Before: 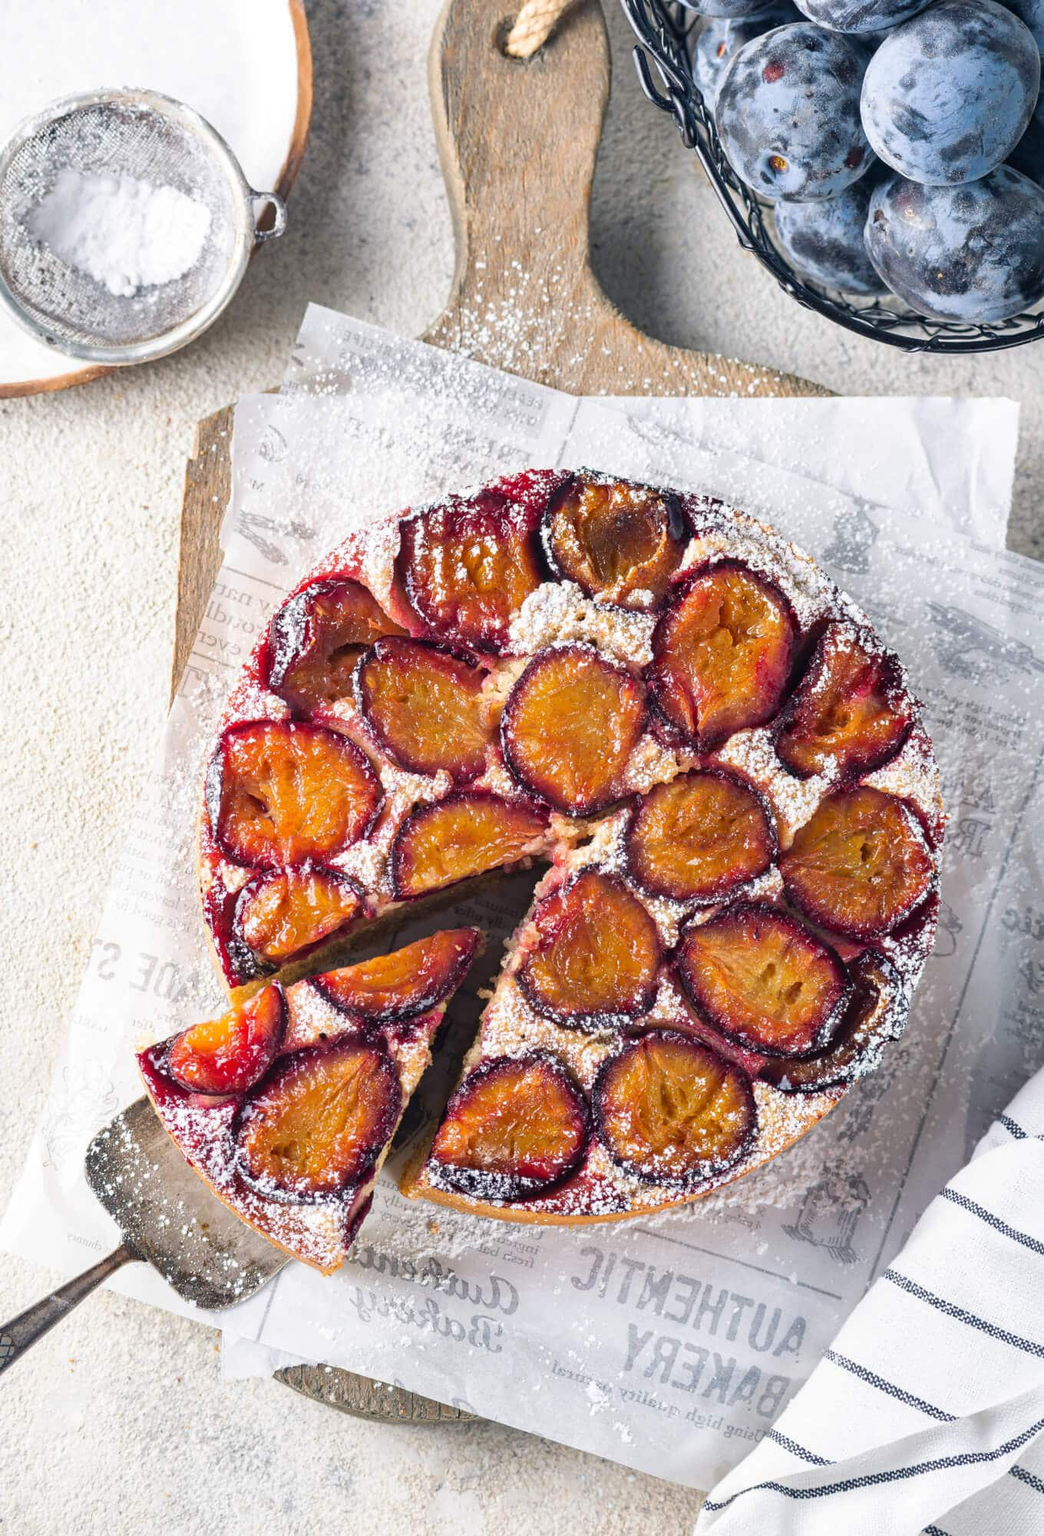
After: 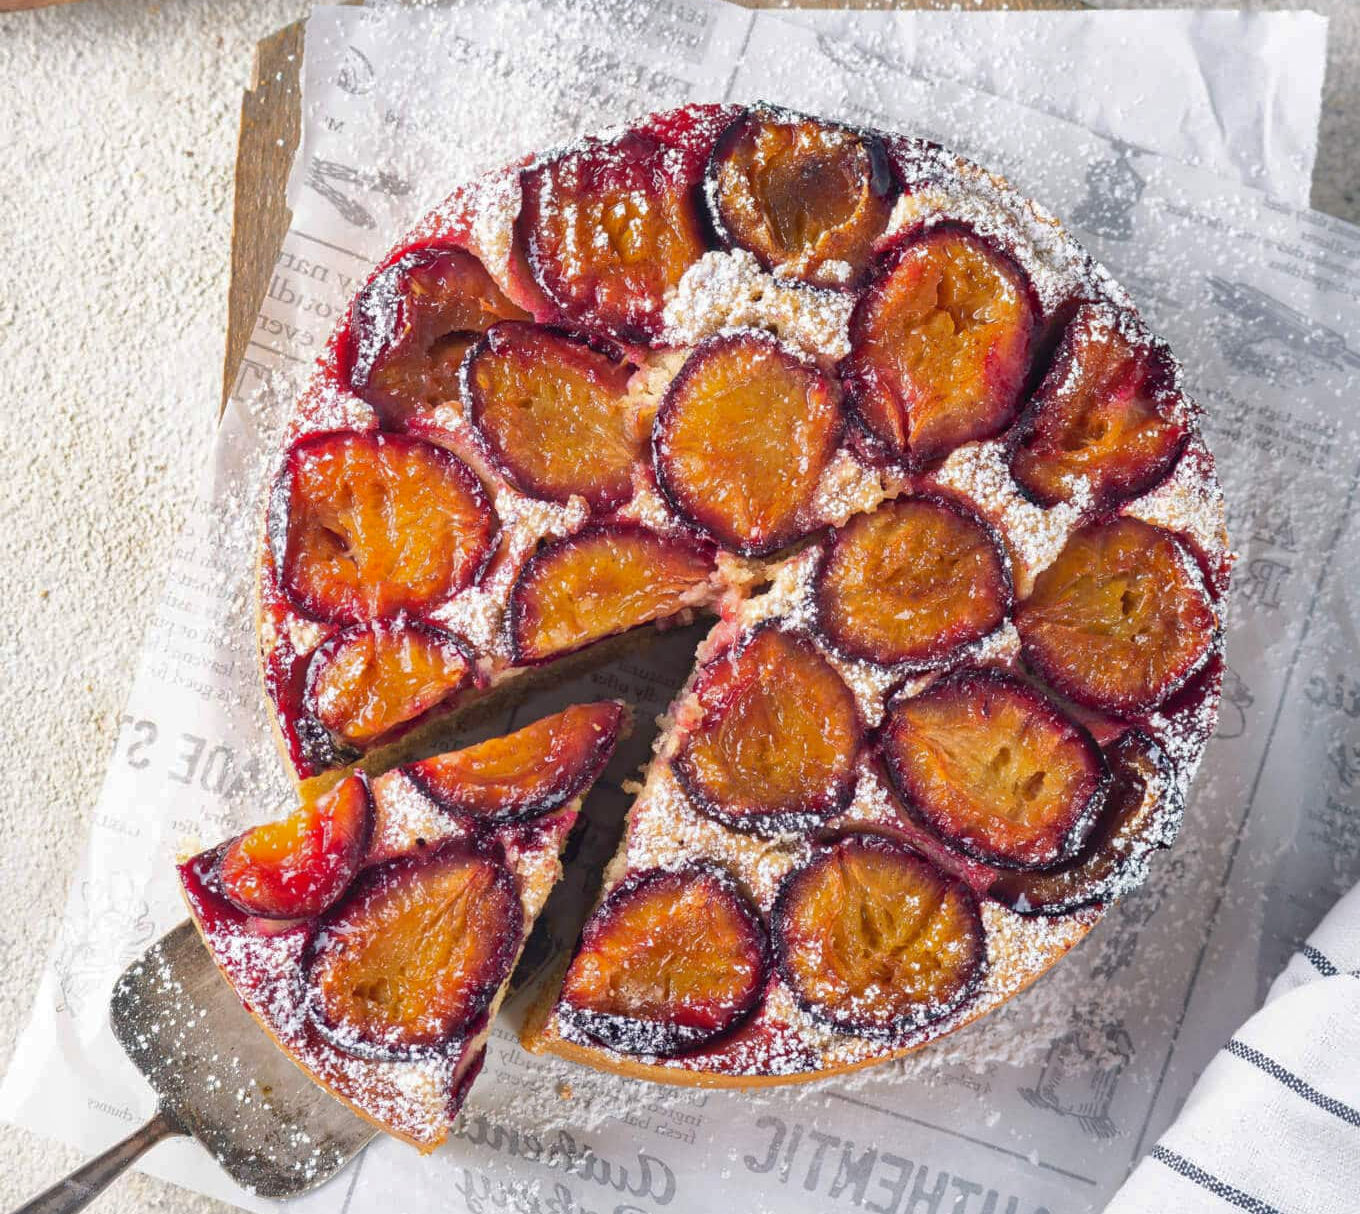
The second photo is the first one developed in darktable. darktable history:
crop and rotate: top 25.357%, bottom 13.942%
shadows and highlights: on, module defaults
